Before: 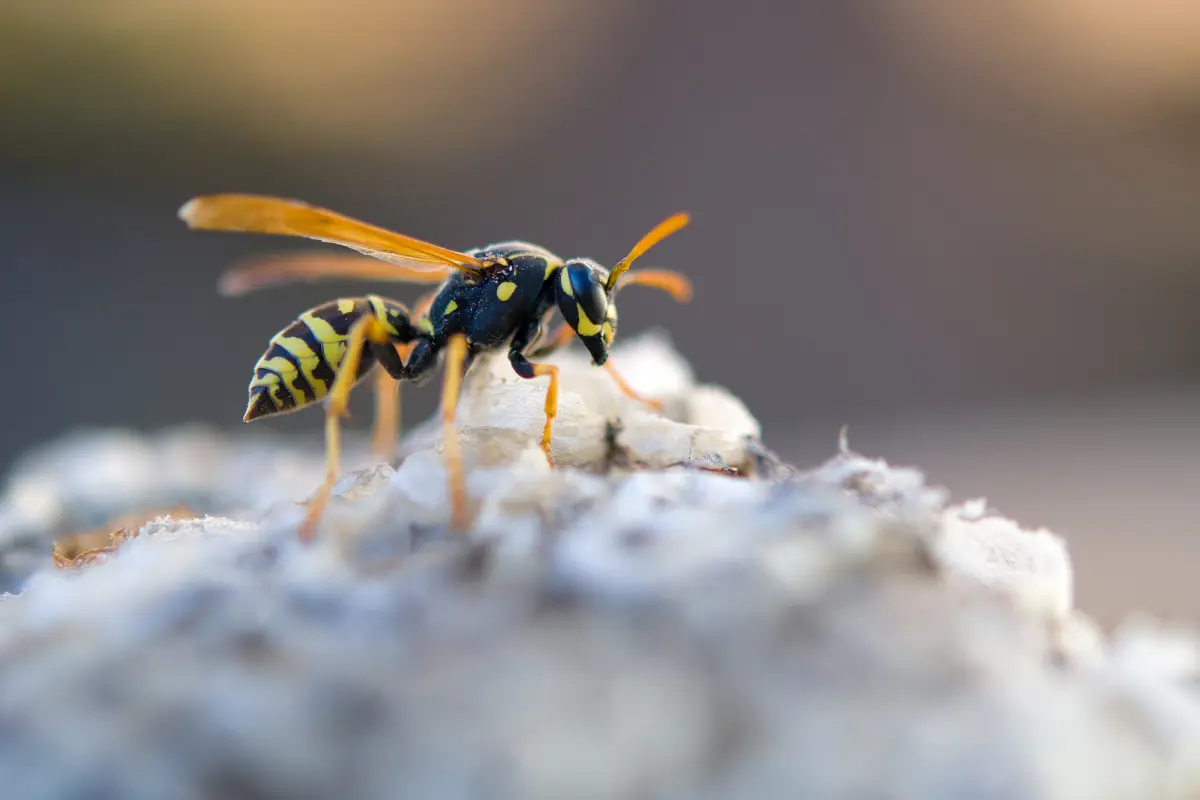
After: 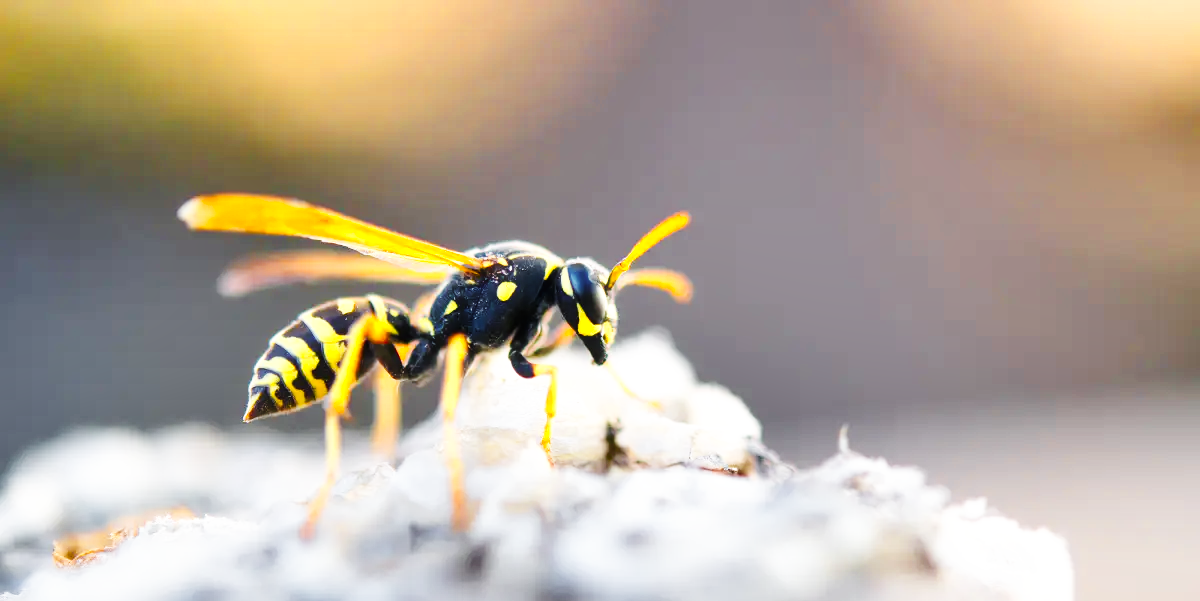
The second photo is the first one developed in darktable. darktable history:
color zones: curves: ch0 [(0, 0.511) (0.143, 0.531) (0.286, 0.56) (0.429, 0.5) (0.571, 0.5) (0.714, 0.5) (0.857, 0.5) (1, 0.5)]; ch1 [(0, 0.525) (0.143, 0.705) (0.286, 0.715) (0.429, 0.35) (0.571, 0.35) (0.714, 0.35) (0.857, 0.4) (1, 0.4)]; ch2 [(0, 0.572) (0.143, 0.512) (0.286, 0.473) (0.429, 0.45) (0.571, 0.5) (0.714, 0.5) (0.857, 0.518) (1, 0.518)]
haze removal: strength -0.098, compatibility mode true, adaptive false
crop: bottom 24.828%
shadows and highlights: low approximation 0.01, soften with gaussian
base curve: curves: ch0 [(0, 0.003) (0.001, 0.002) (0.006, 0.004) (0.02, 0.022) (0.048, 0.086) (0.094, 0.234) (0.162, 0.431) (0.258, 0.629) (0.385, 0.8) (0.548, 0.918) (0.751, 0.988) (1, 1)], preserve colors none
